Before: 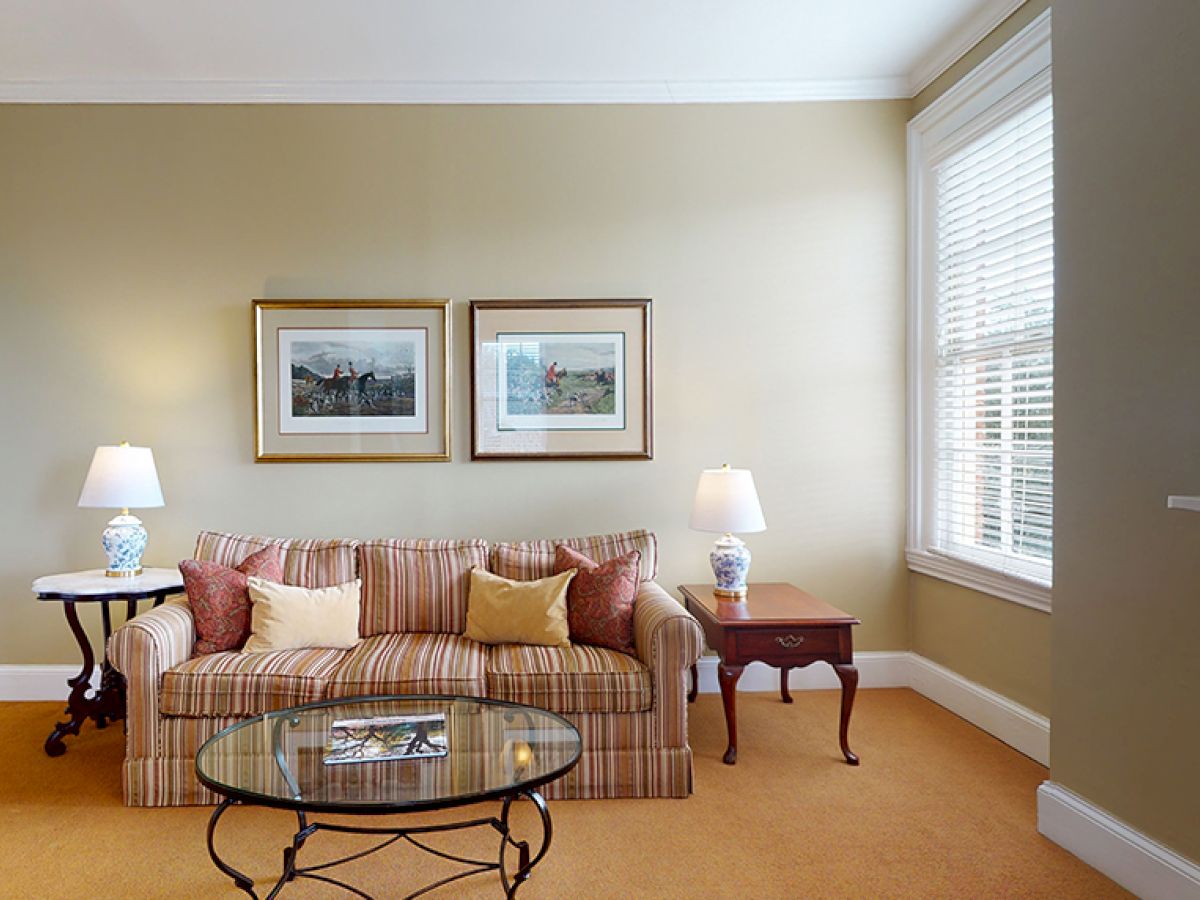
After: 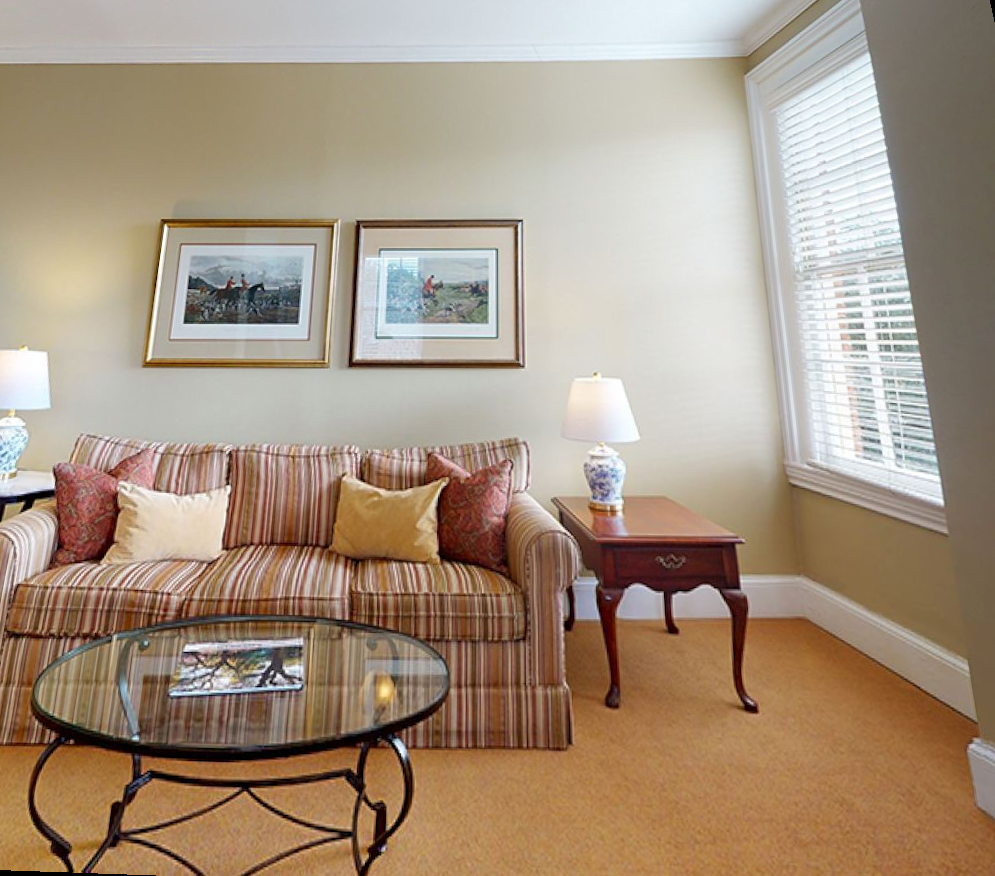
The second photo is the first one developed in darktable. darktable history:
exposure: compensate exposure bias true, compensate highlight preservation false
rotate and perspective: rotation 0.72°, lens shift (vertical) -0.352, lens shift (horizontal) -0.051, crop left 0.152, crop right 0.859, crop top 0.019, crop bottom 0.964
